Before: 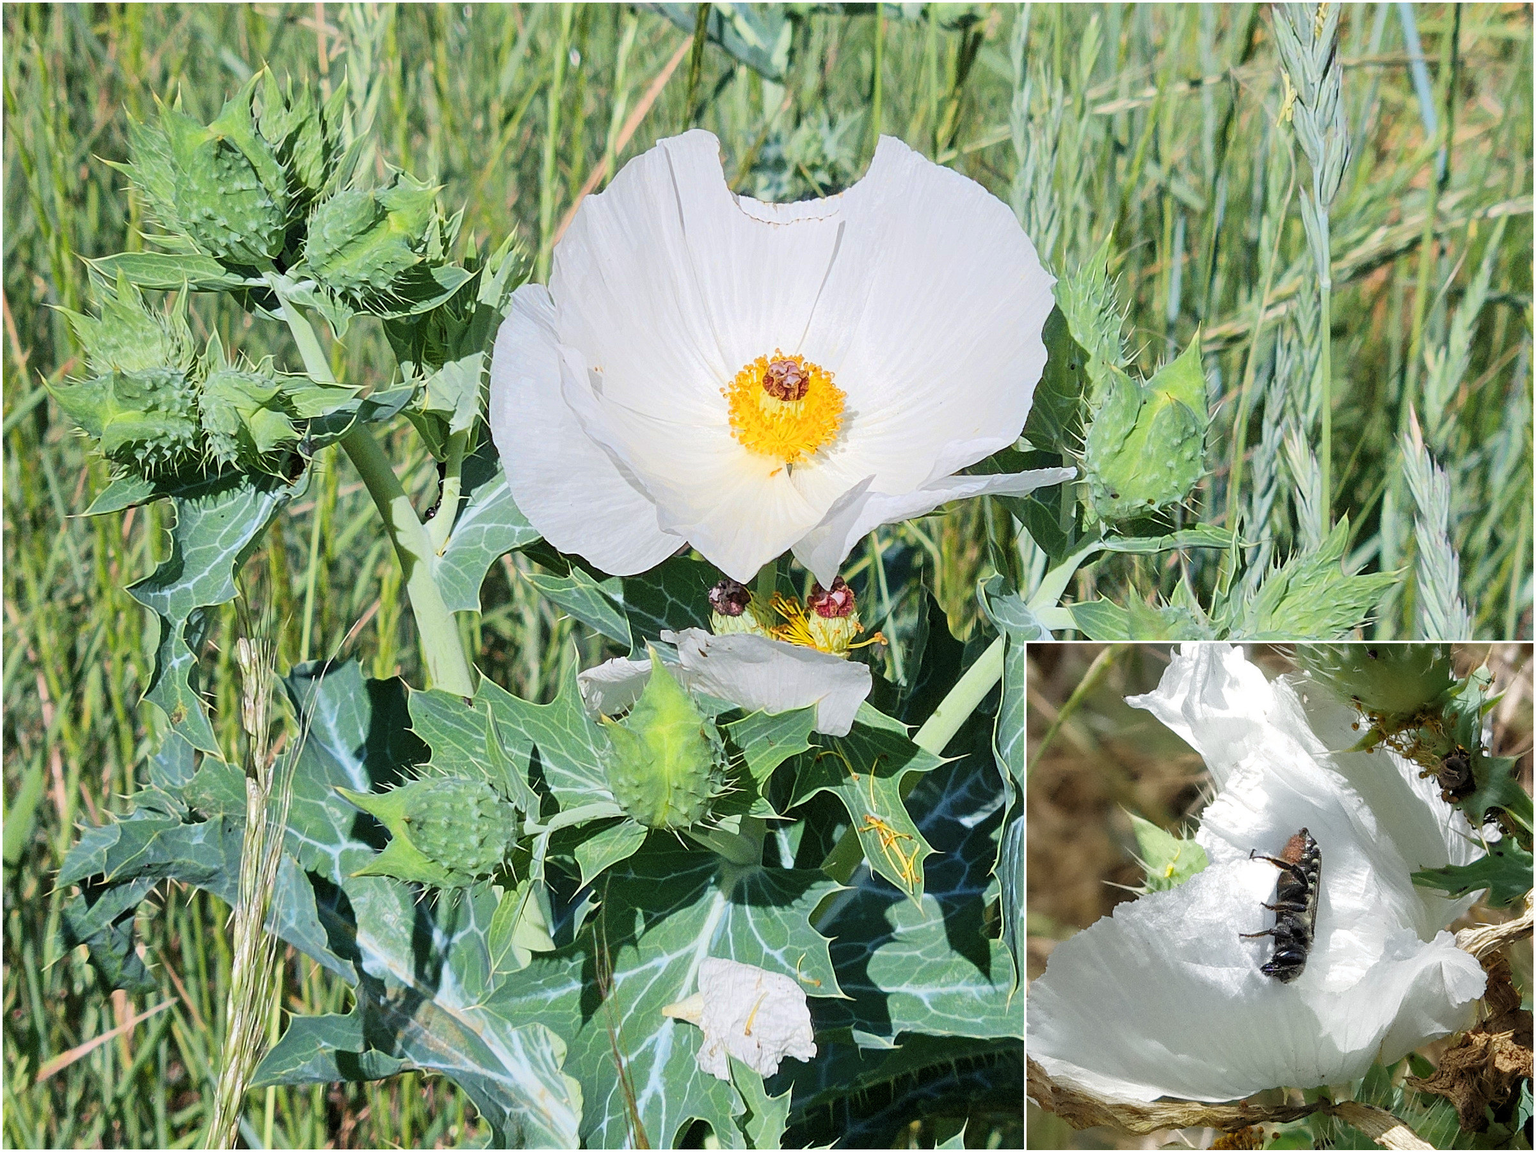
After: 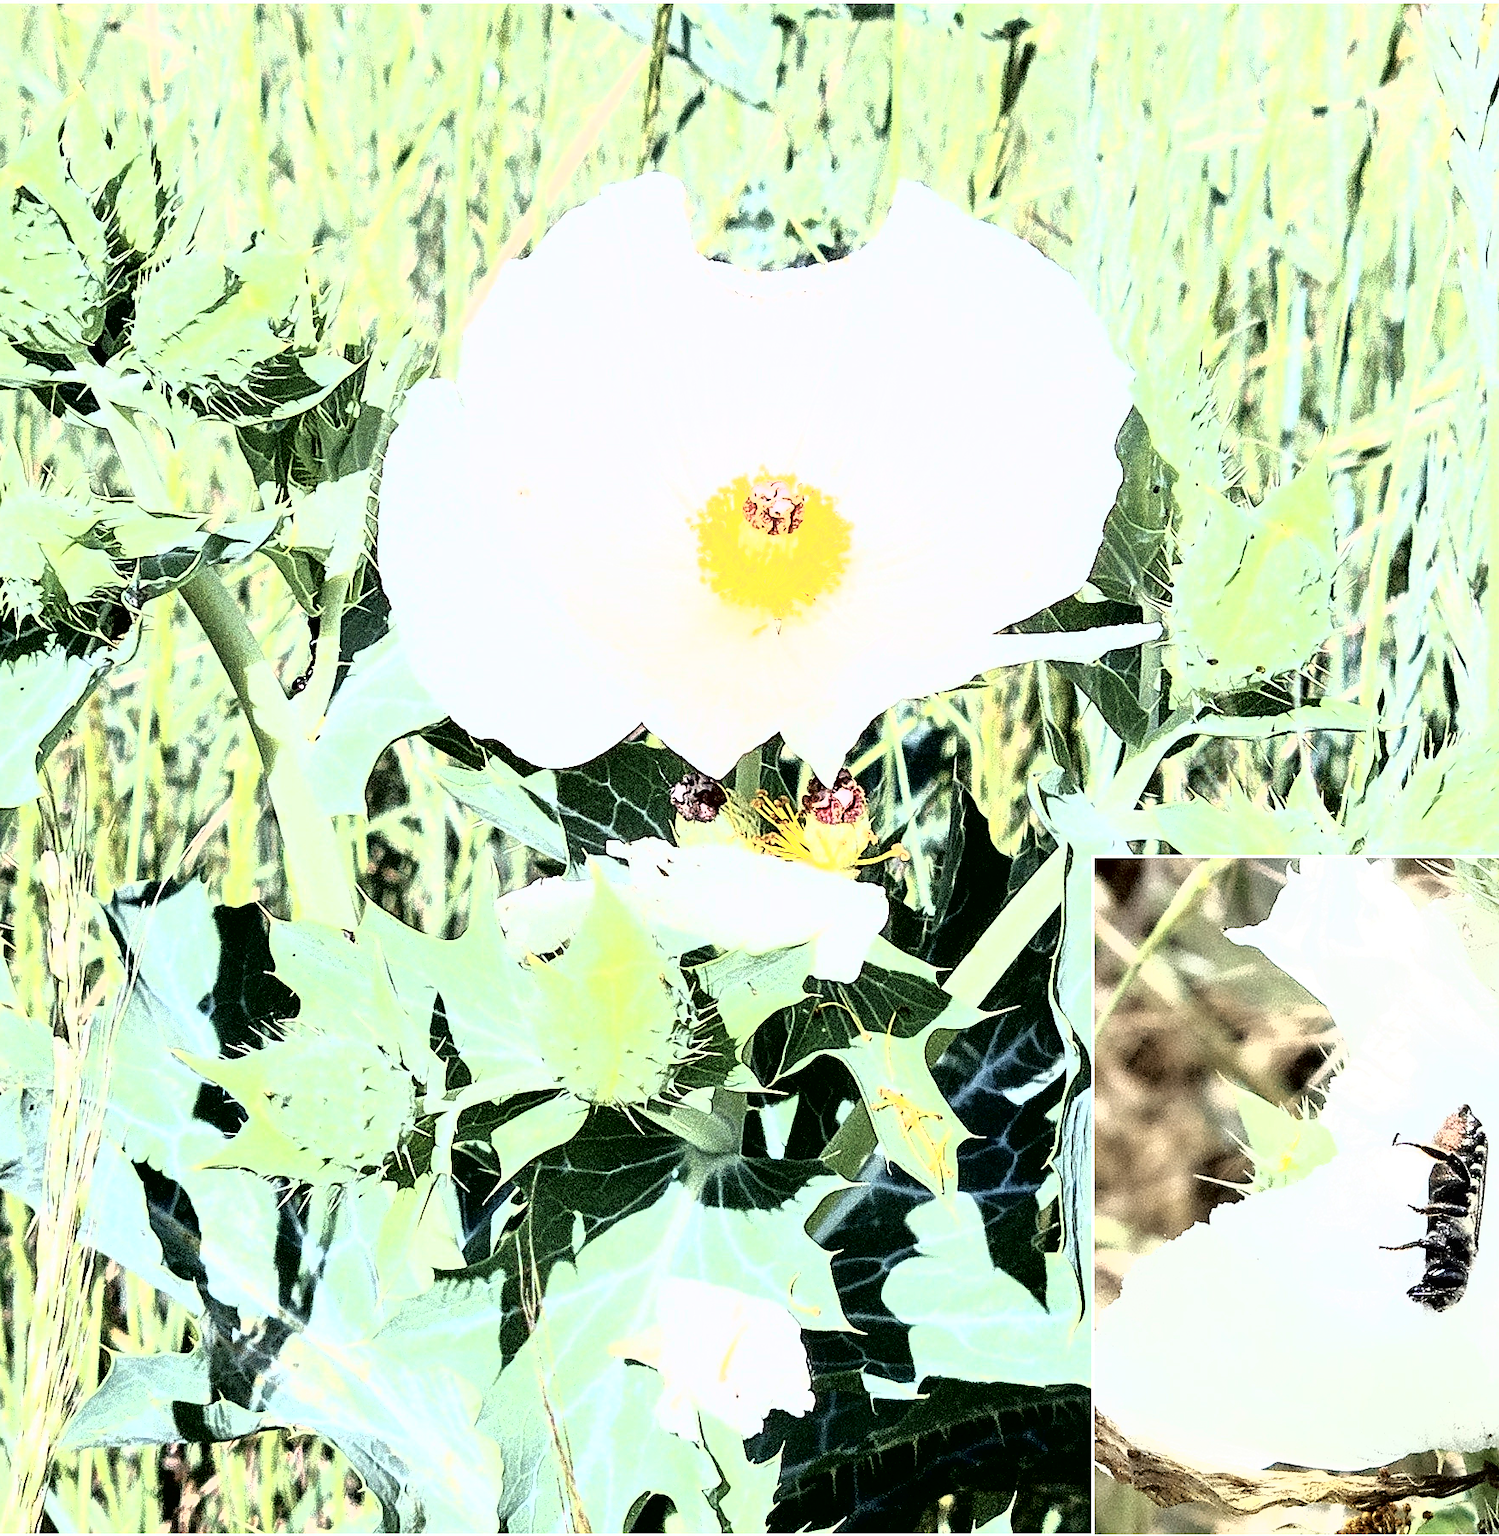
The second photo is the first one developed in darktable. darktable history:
tone curve: curves: ch0 [(0, 0) (0.003, 0.01) (0.011, 0.011) (0.025, 0.008) (0.044, 0.007) (0.069, 0.006) (0.1, 0.005) (0.136, 0.015) (0.177, 0.094) (0.224, 0.241) (0.277, 0.369) (0.335, 0.5) (0.399, 0.648) (0.468, 0.811) (0.543, 0.975) (0.623, 0.989) (0.709, 0.989) (0.801, 0.99) (0.898, 0.99) (1, 1)], color space Lab, independent channels, preserve colors none
crop: left 13.422%, top 0%, right 13.408%
sharpen: amount 0.202
